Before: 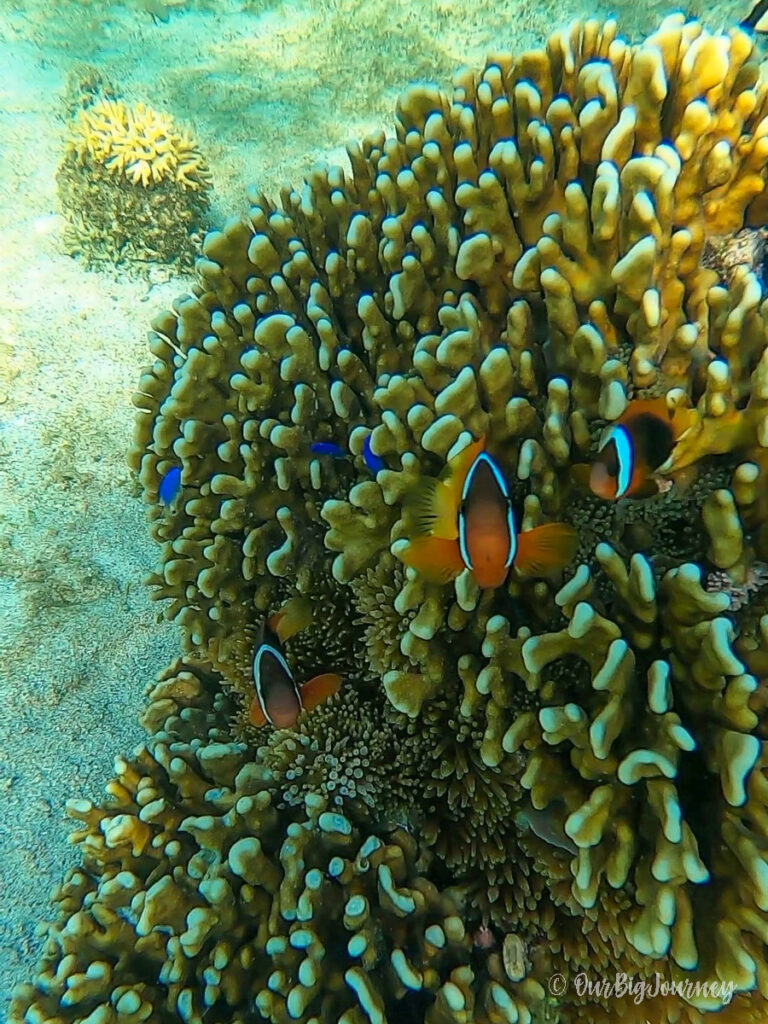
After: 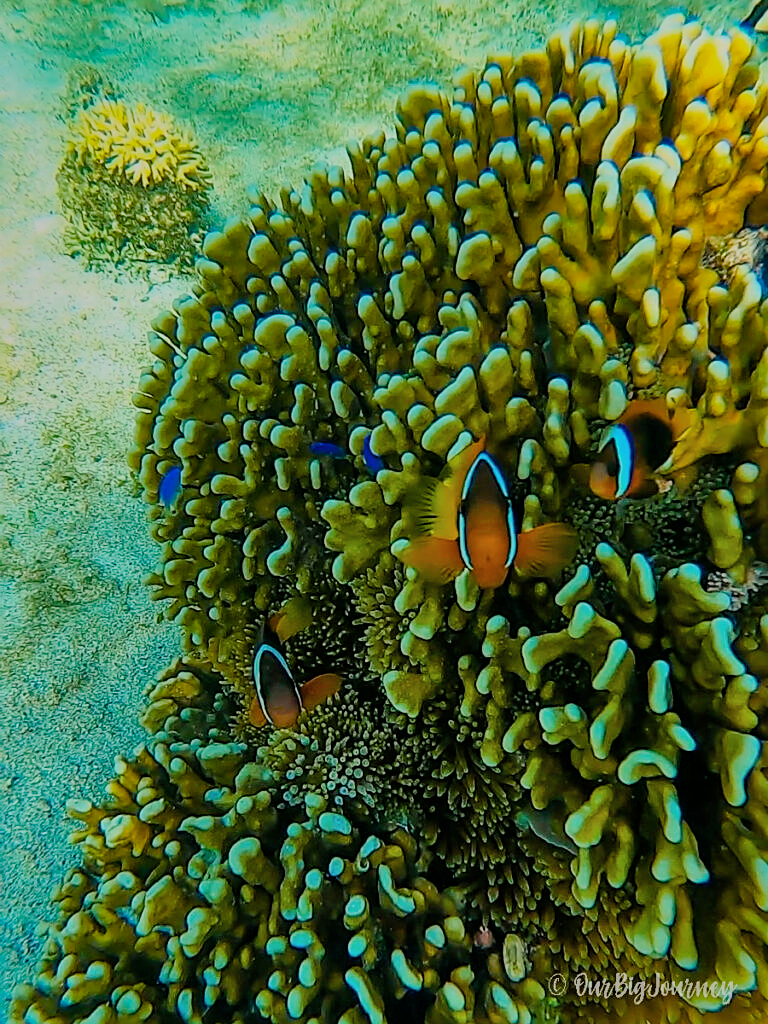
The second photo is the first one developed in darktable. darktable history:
sharpen: on, module defaults
filmic rgb: black relative exposure -7.65 EV, white relative exposure 4.56 EV, hardness 3.61
color balance rgb: linear chroma grading › shadows 31.526%, linear chroma grading › global chroma -1.797%, linear chroma grading › mid-tones 3.587%, perceptual saturation grading › global saturation 31.229%
shadows and highlights: shadows 43.52, white point adjustment -1.58, soften with gaussian
